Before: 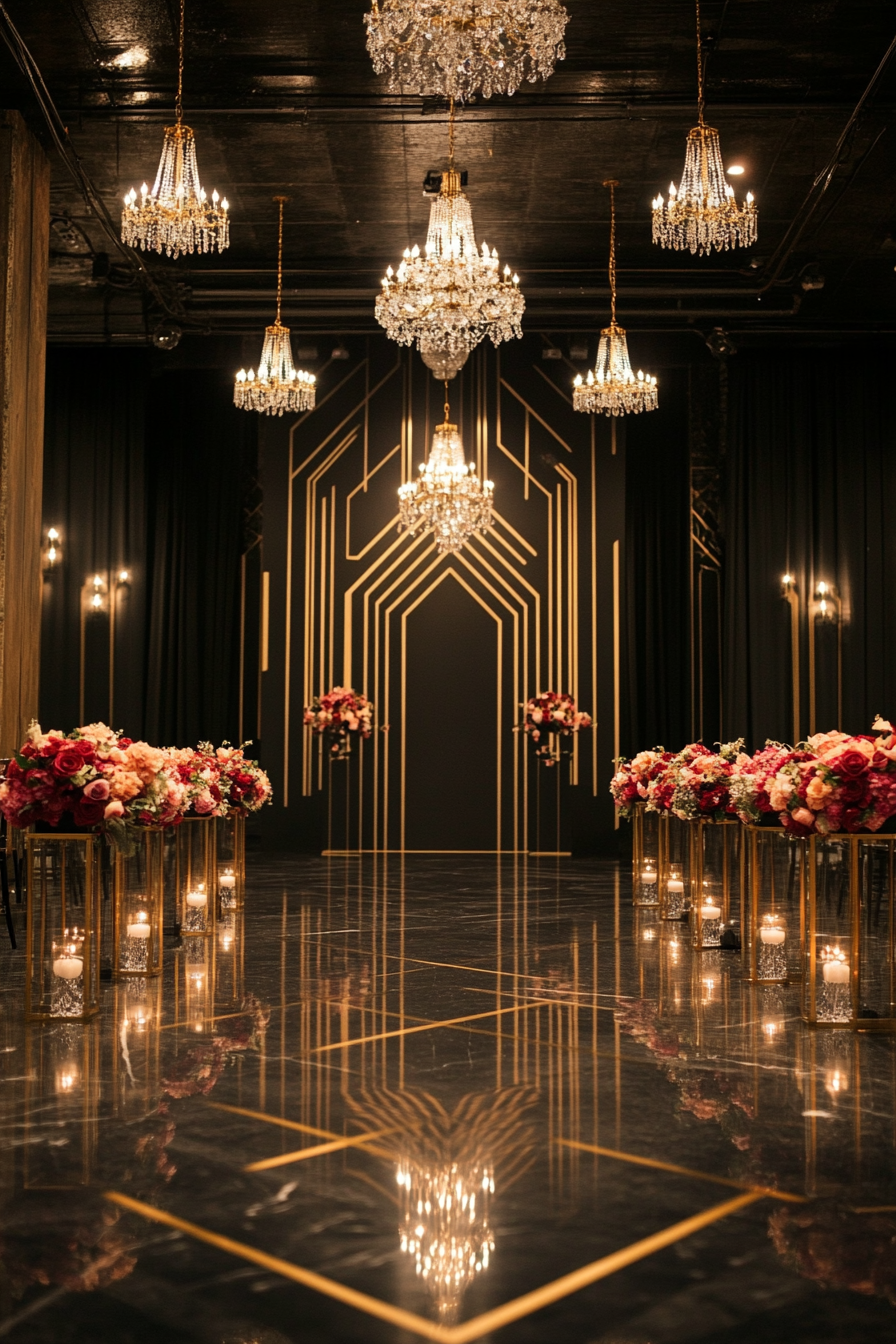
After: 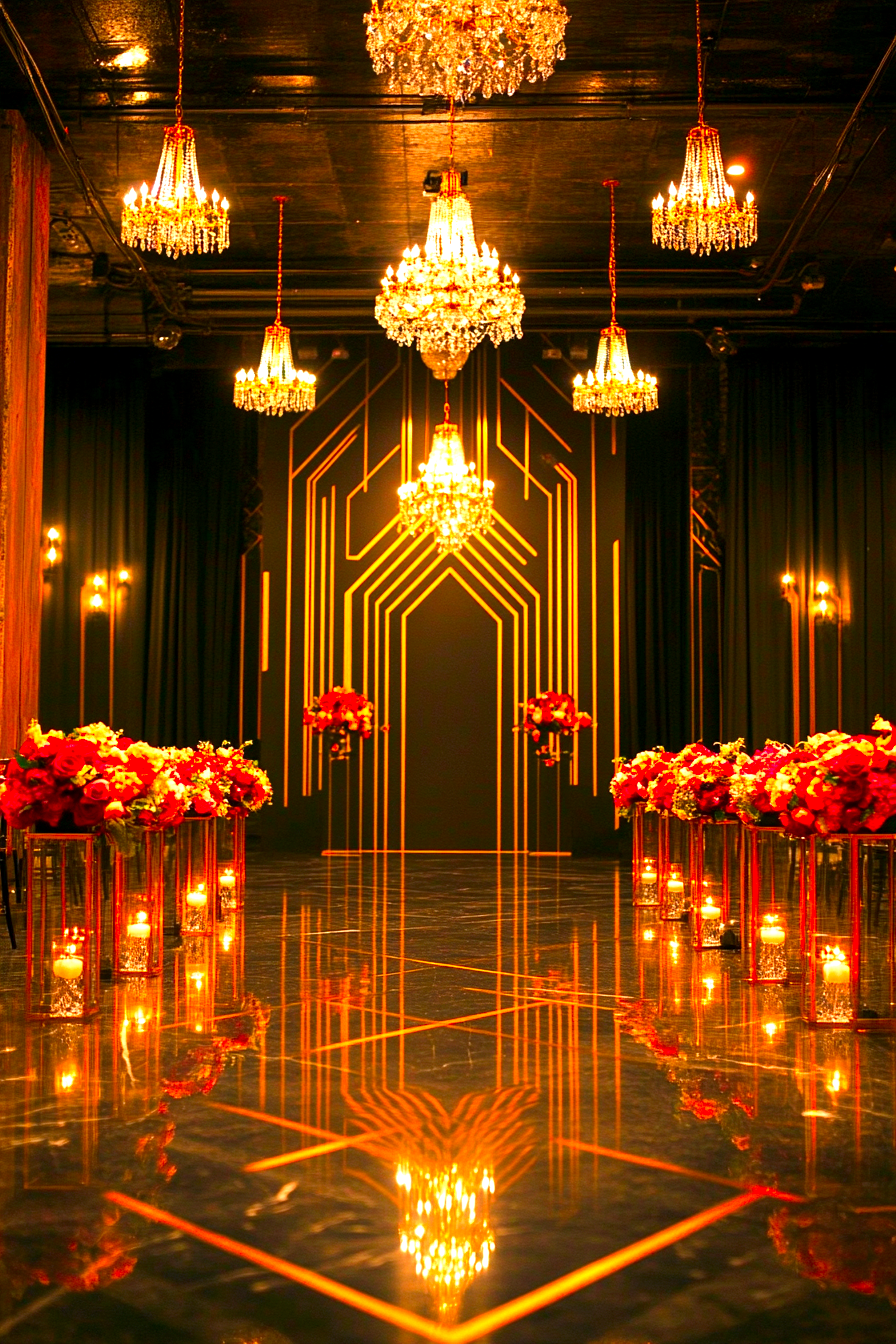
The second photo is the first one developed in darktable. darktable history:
color correction: highlights a* 1.59, highlights b* -1.7, saturation 2.48
exposure: black level correction 0.001, exposure 1.129 EV, compensate exposure bias true, compensate highlight preservation false
